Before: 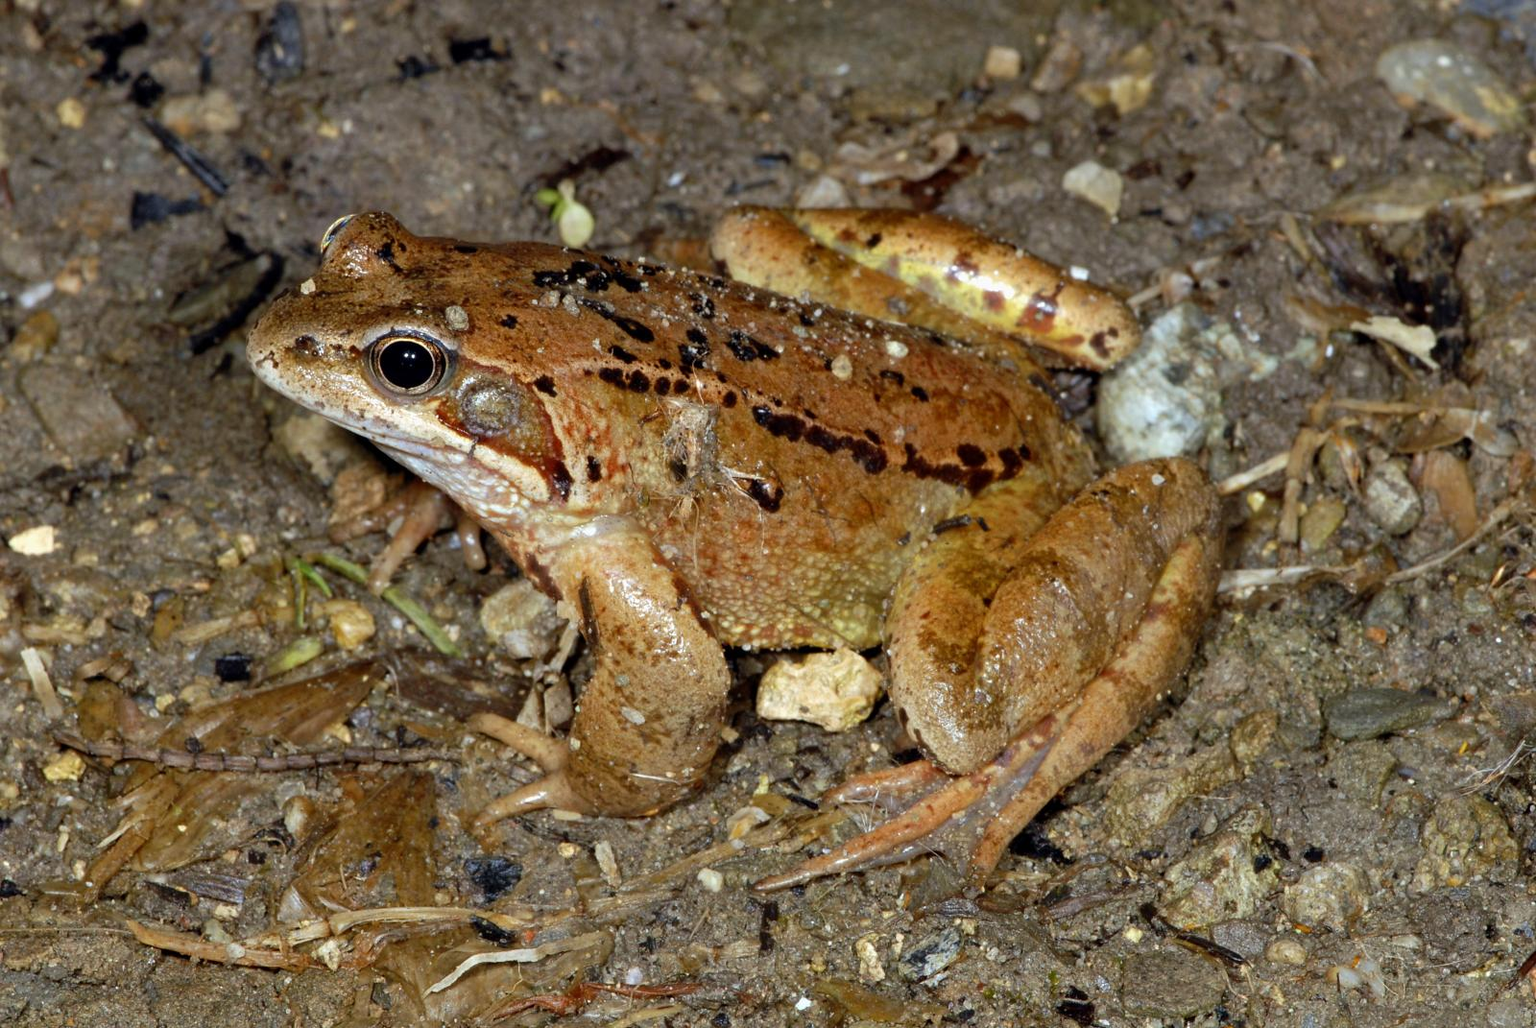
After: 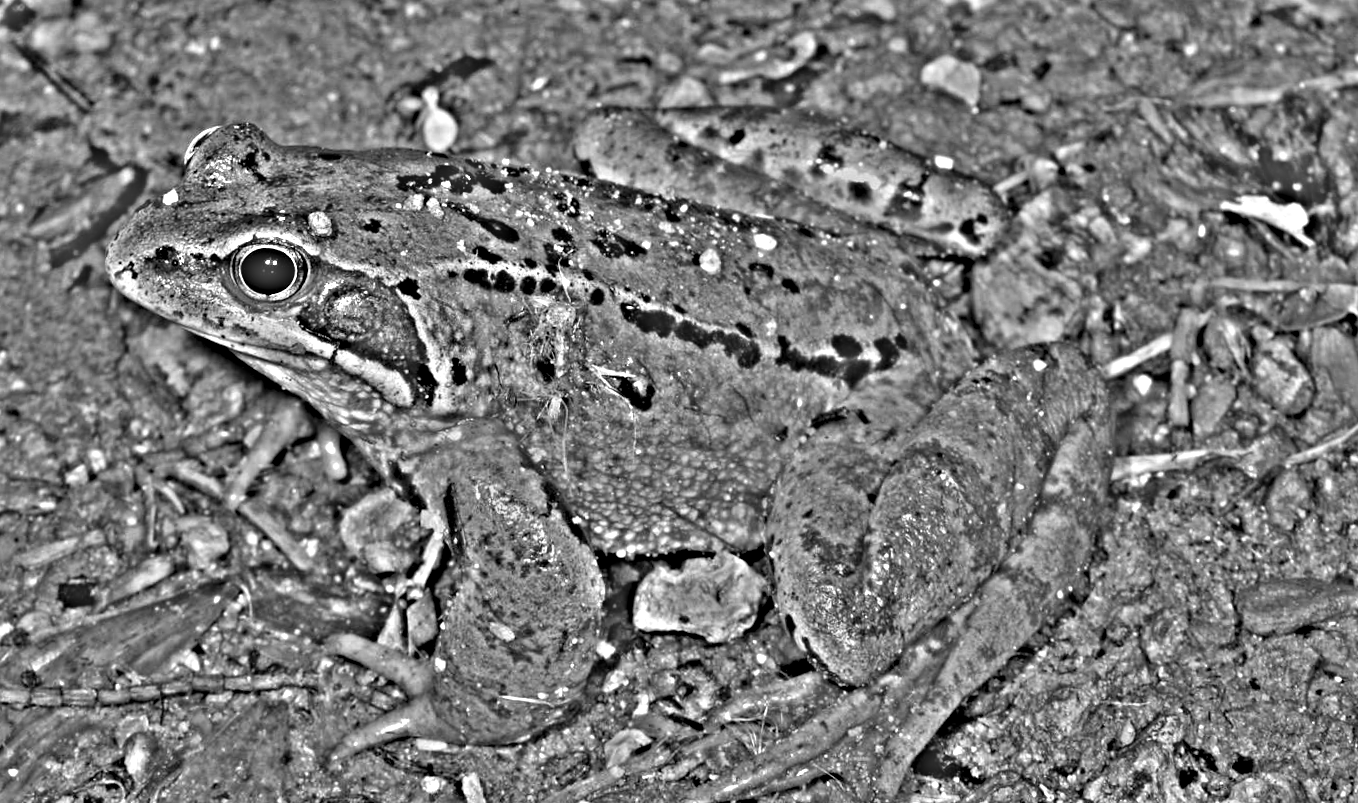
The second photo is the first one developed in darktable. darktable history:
rotate and perspective: rotation -1.68°, lens shift (vertical) -0.146, crop left 0.049, crop right 0.912, crop top 0.032, crop bottom 0.96
crop: left 8.155%, top 6.611%, bottom 15.385%
highpass: sharpness 49.79%, contrast boost 49.79%
